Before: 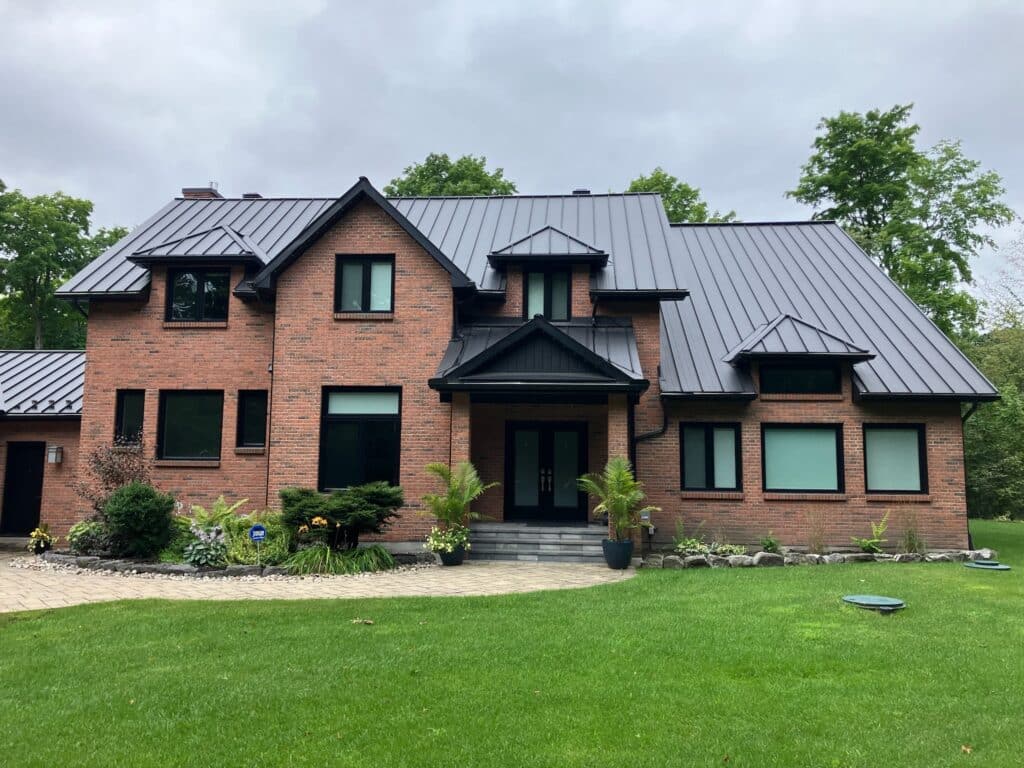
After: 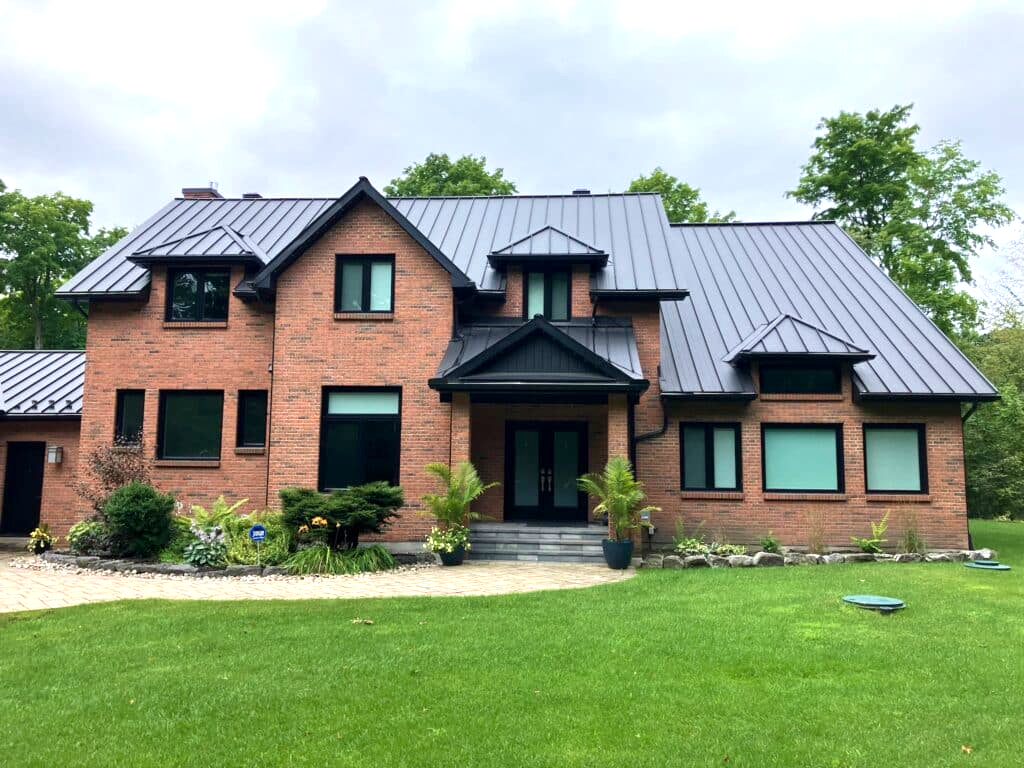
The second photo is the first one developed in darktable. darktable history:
exposure: black level correction 0.001, exposure 0.5 EV, compensate exposure bias true, compensate highlight preservation false
velvia: on, module defaults
